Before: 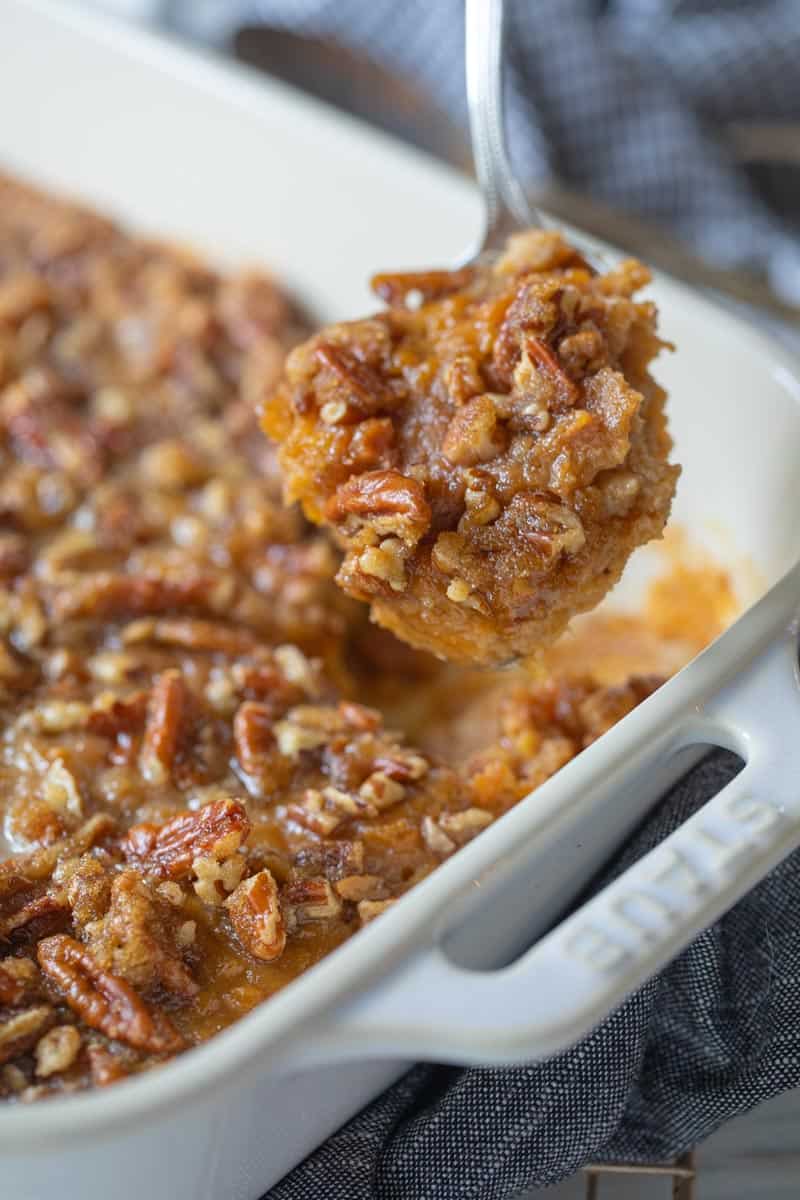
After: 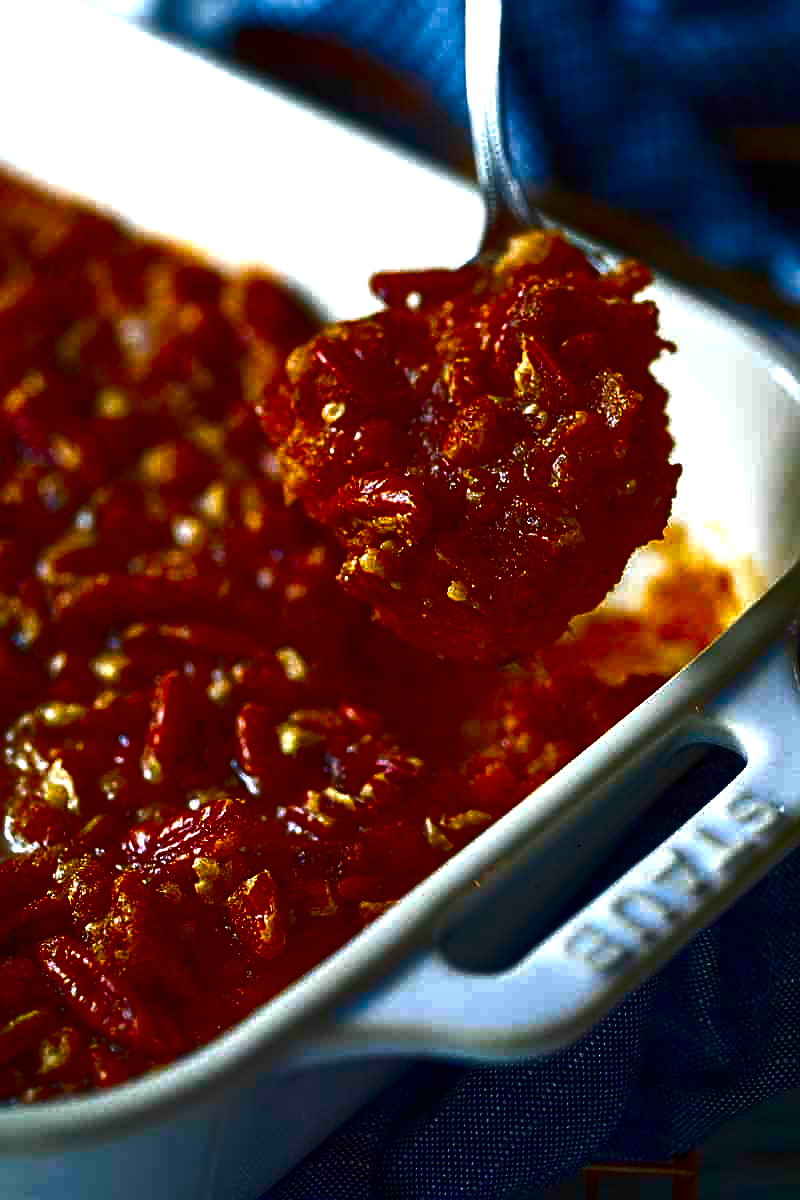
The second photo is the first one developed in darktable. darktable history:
tone equalizer: -8 EV 0.001 EV, -7 EV -0.002 EV, -6 EV 0.002 EV, -5 EV -0.052 EV, -4 EV -0.138 EV, -3 EV -0.174 EV, -2 EV 0.217 EV, -1 EV 0.715 EV, +0 EV 0.511 EV, edges refinement/feathering 500, mask exposure compensation -1.57 EV, preserve details no
sharpen: on, module defaults
color balance rgb: perceptual saturation grading › global saturation 29.993%, perceptual brilliance grading › global brilliance 2.079%, perceptual brilliance grading › highlights -3.817%, global vibrance 15.055%
contrast brightness saturation: brightness -0.995, saturation 0.982
